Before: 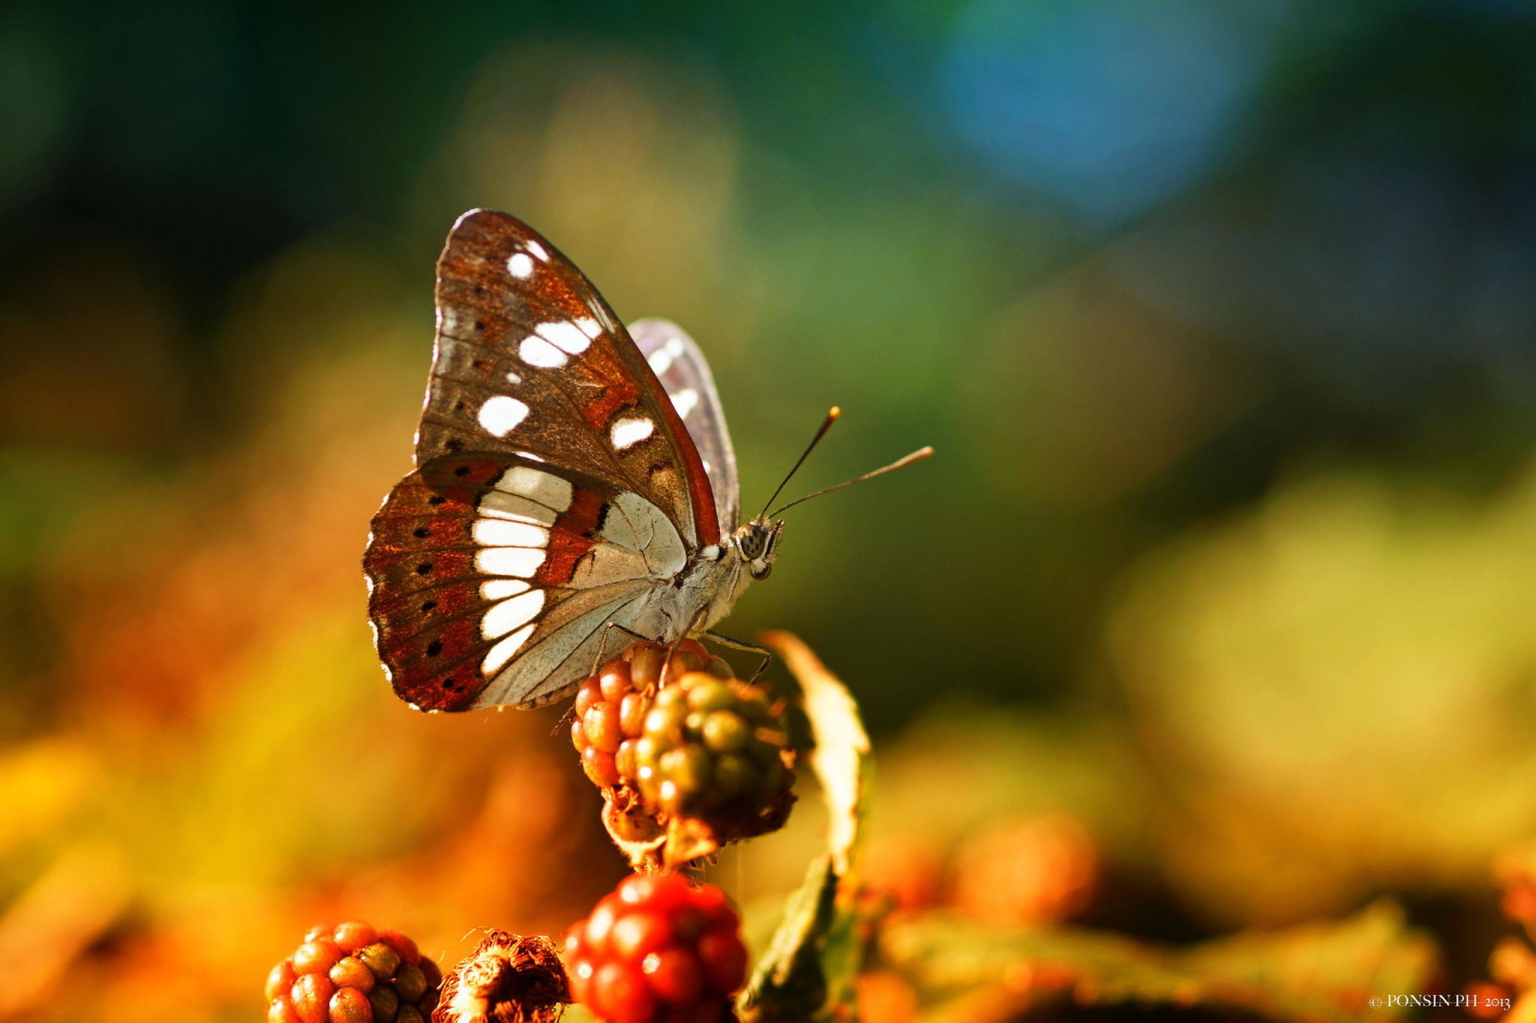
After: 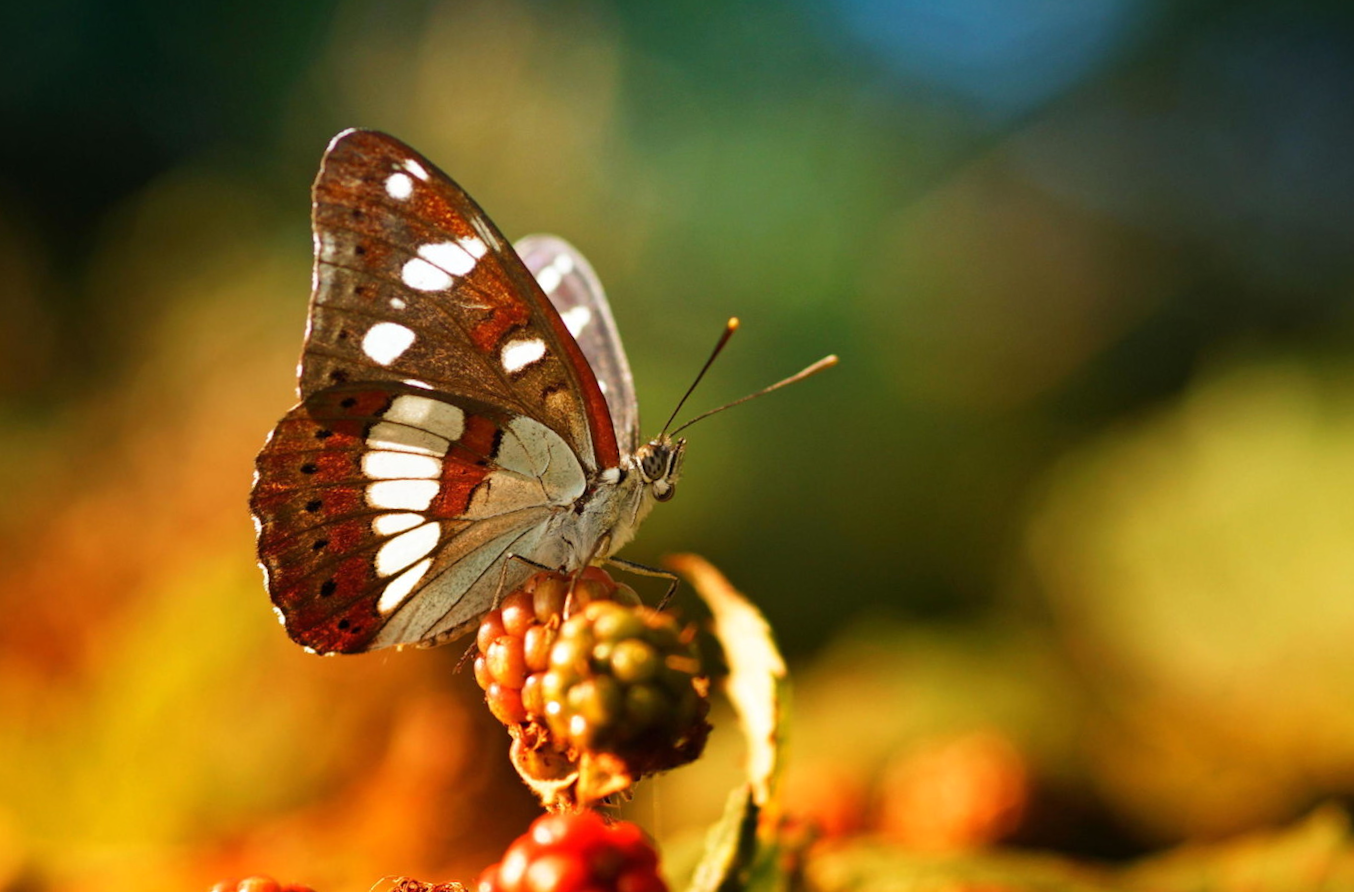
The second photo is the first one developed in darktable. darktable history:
rotate and perspective: rotation -4.57°, crop left 0.054, crop right 0.944, crop top 0.087, crop bottom 0.914
tone equalizer: on, module defaults
crop and rotate: angle -1.96°, left 3.097%, top 4.154%, right 1.586%, bottom 0.529%
